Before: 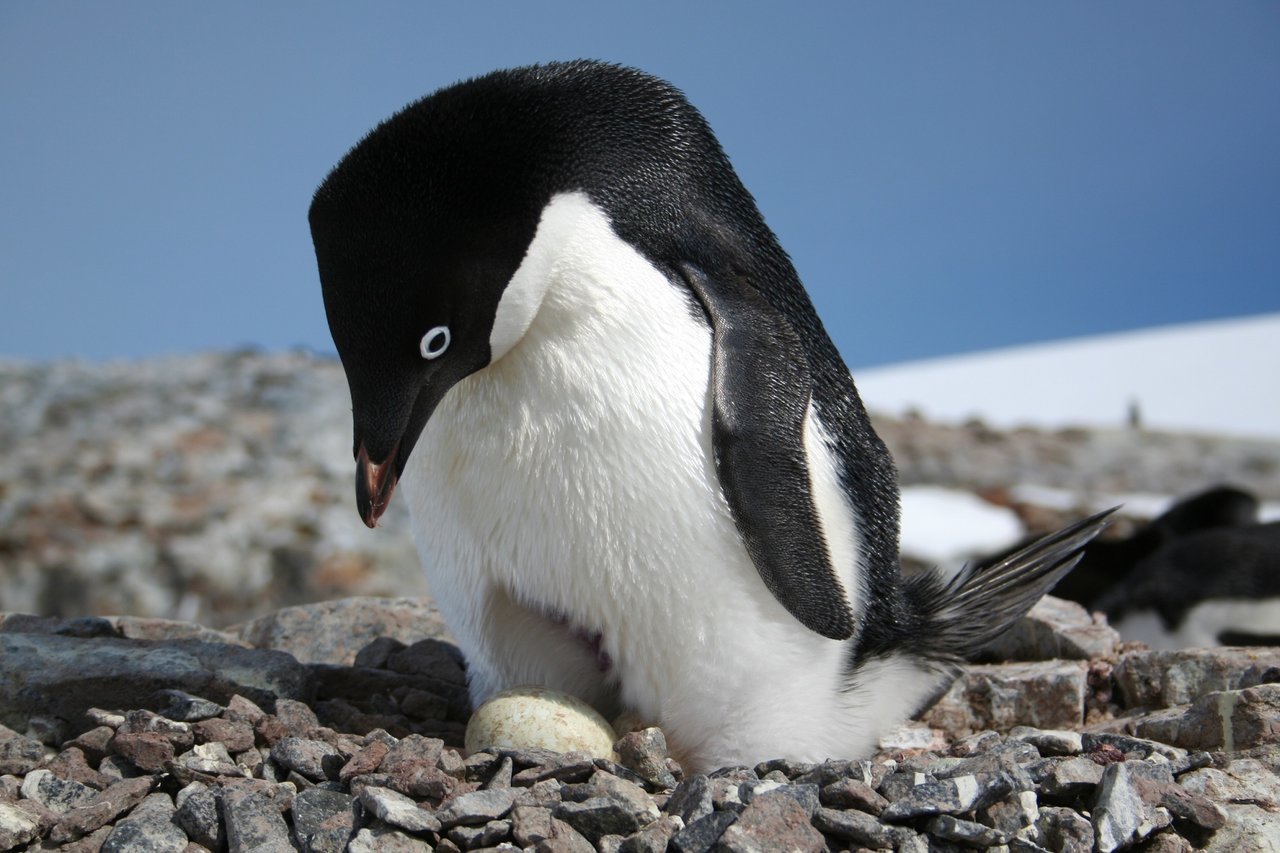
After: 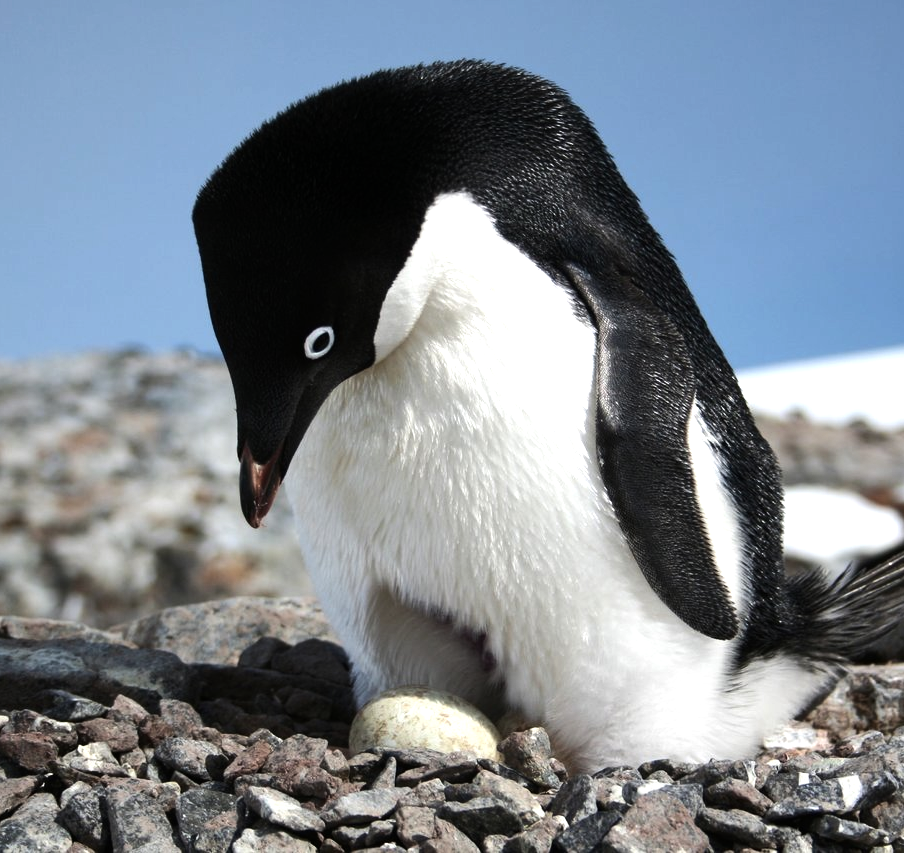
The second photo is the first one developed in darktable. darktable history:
contrast brightness saturation: saturation -0.053
crop and rotate: left 9.083%, right 20.234%
tone equalizer: -8 EV -0.714 EV, -7 EV -0.673 EV, -6 EV -0.604 EV, -5 EV -0.4 EV, -3 EV 0.388 EV, -2 EV 0.6 EV, -1 EV 0.675 EV, +0 EV 0.74 EV, edges refinement/feathering 500, mask exposure compensation -1.57 EV, preserve details no
